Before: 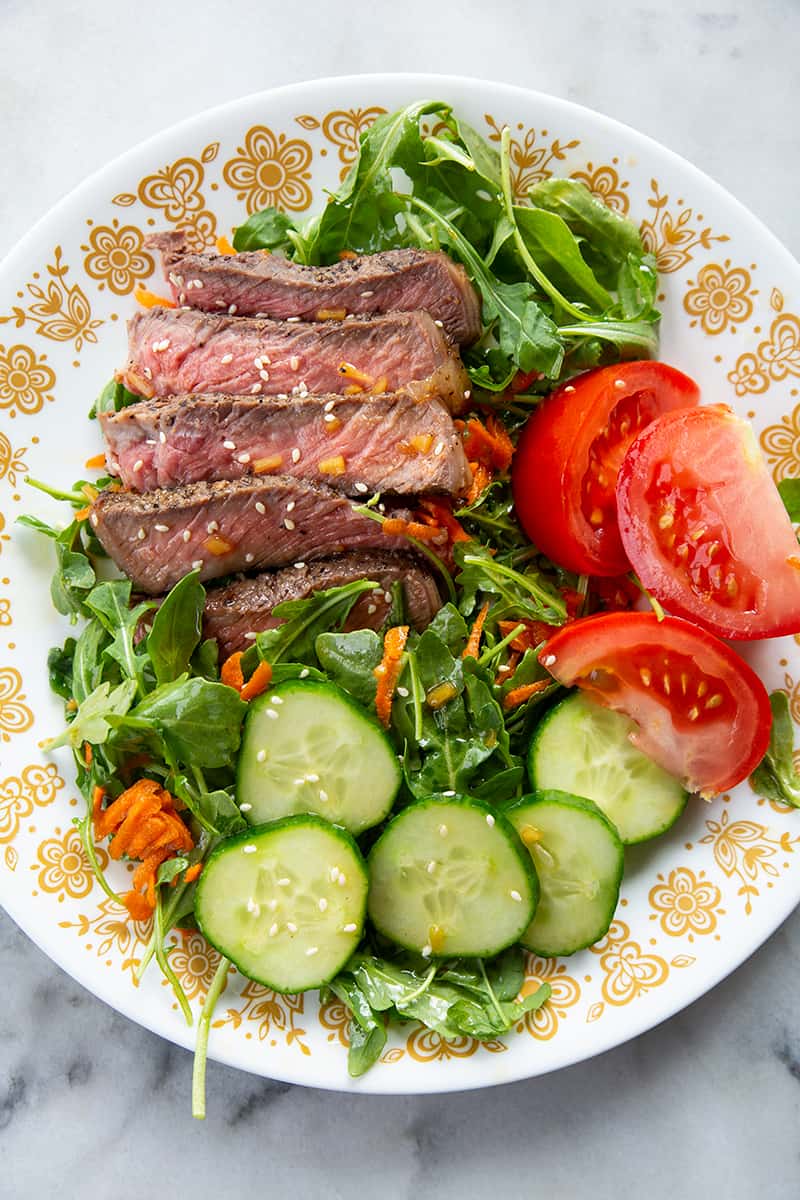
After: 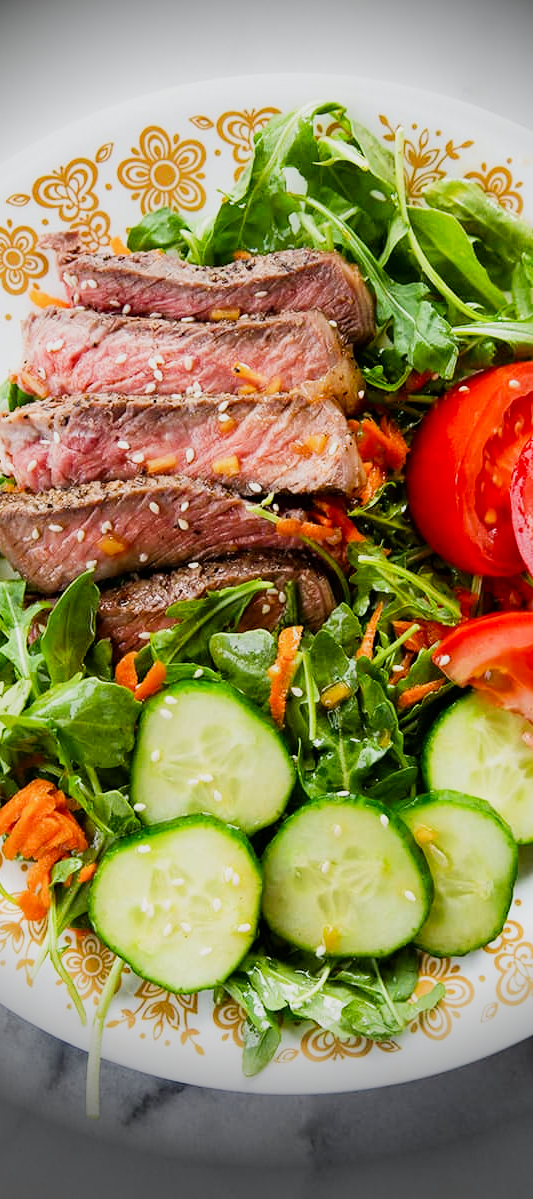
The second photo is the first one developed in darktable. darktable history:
crop and rotate: left 13.409%, right 19.924%
sigmoid: on, module defaults
exposure: exposure 0.375 EV, compensate highlight preservation false
vignetting: fall-off start 76.42%, fall-off radius 27.36%, brightness -0.872, center (0.037, -0.09), width/height ratio 0.971
